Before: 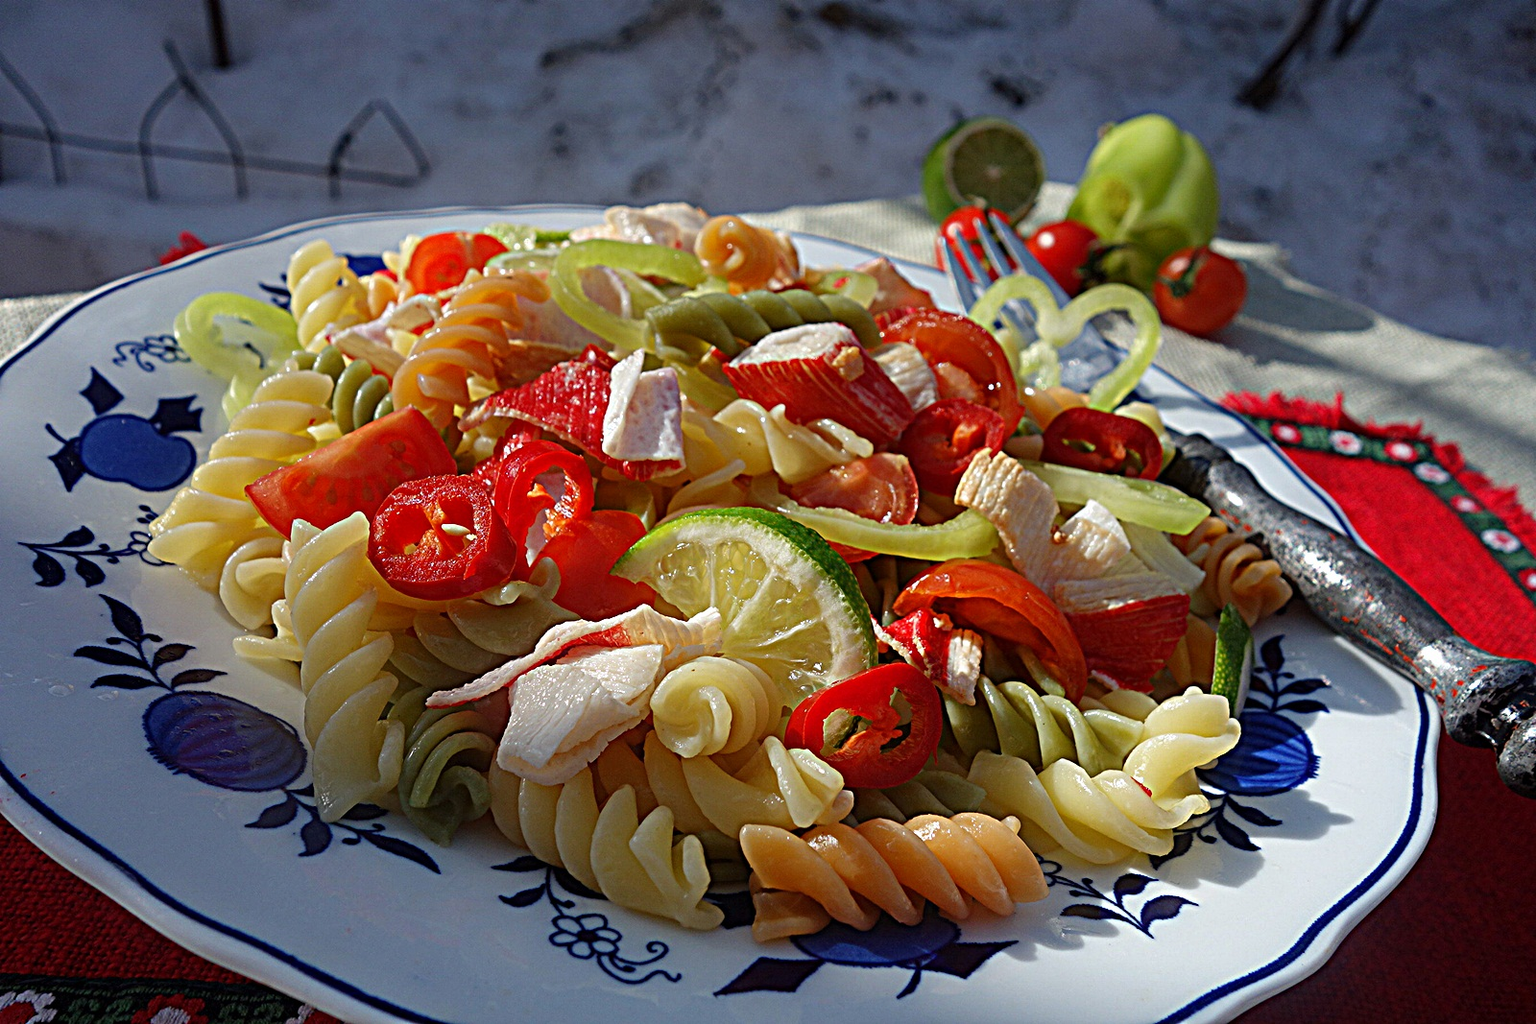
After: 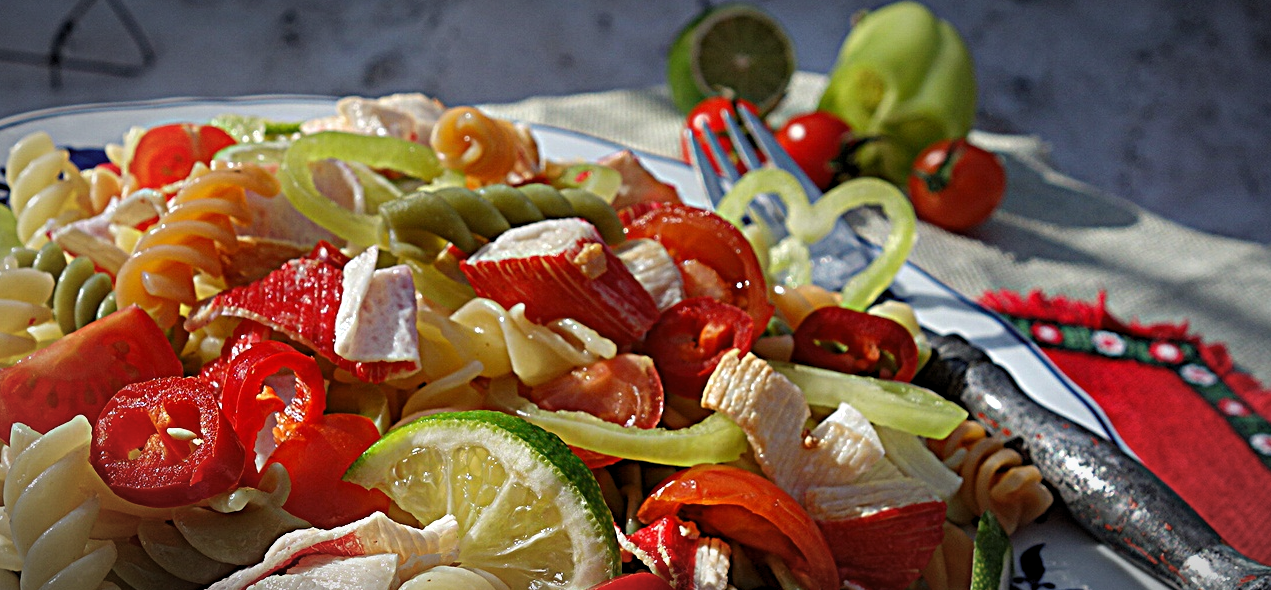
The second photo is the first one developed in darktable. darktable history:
vignetting: brightness -0.402, saturation -0.297, automatic ratio true, unbound false
tone equalizer: edges refinement/feathering 500, mask exposure compensation -1.57 EV, preserve details no
levels: levels [0.026, 0.507, 0.987]
crop: left 18.357%, top 11.117%, right 2.205%, bottom 33.513%
